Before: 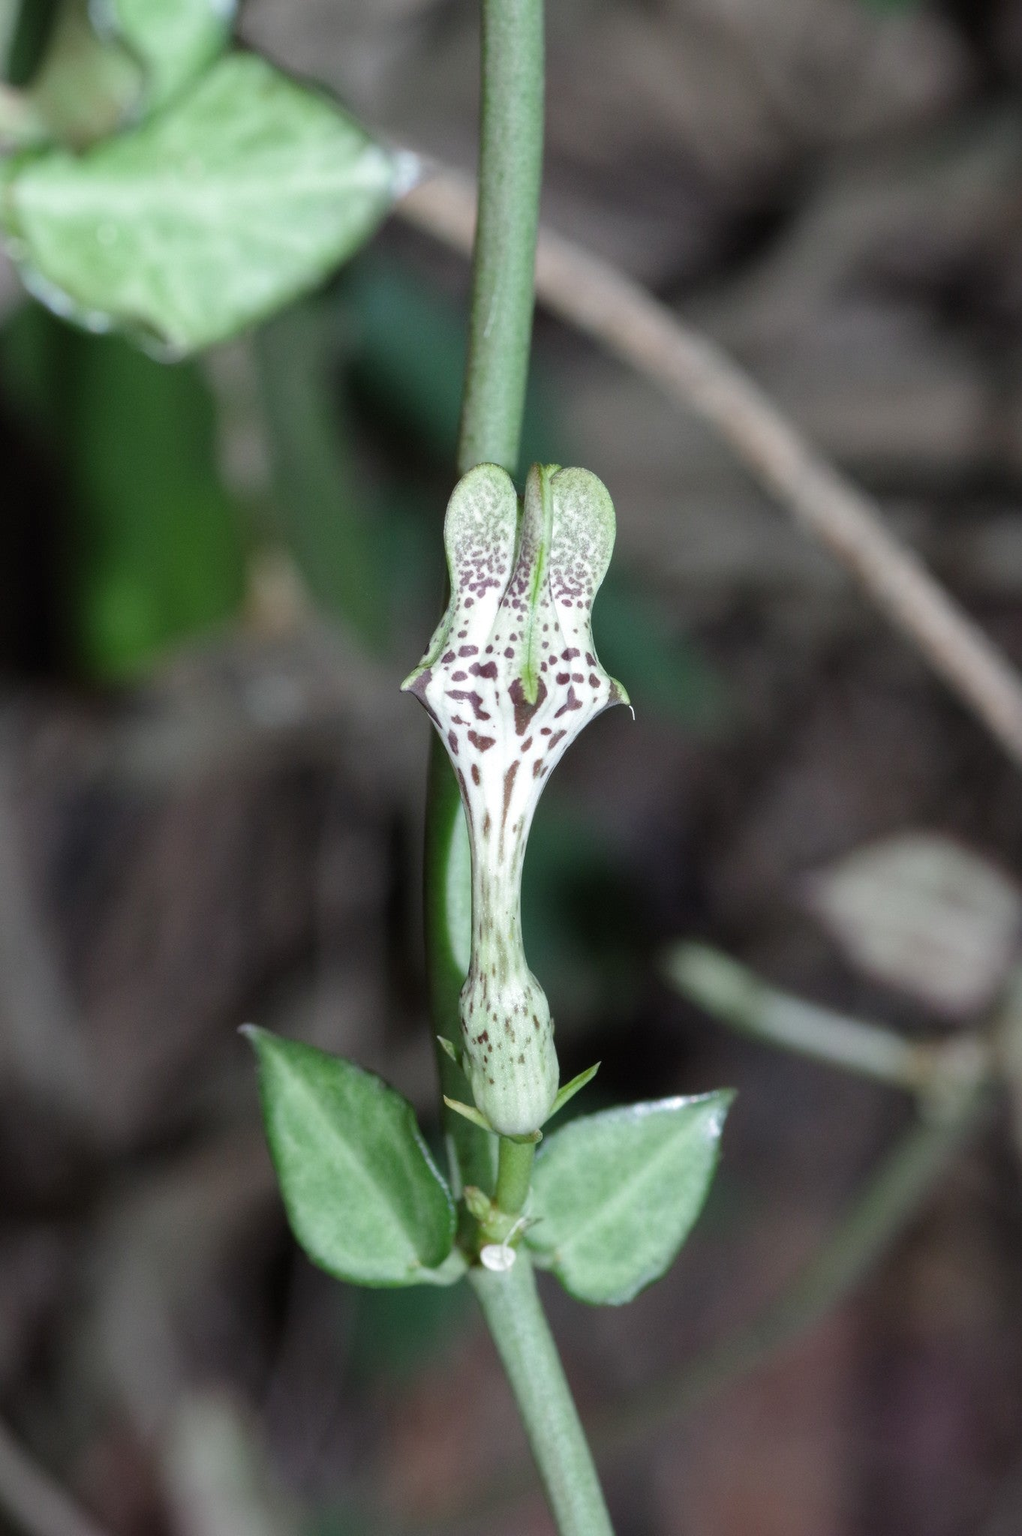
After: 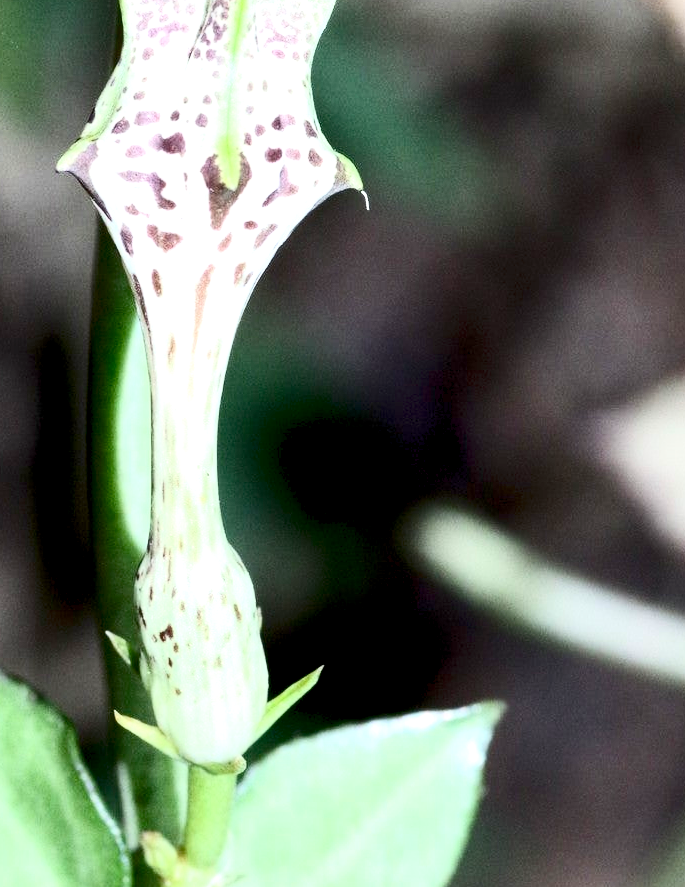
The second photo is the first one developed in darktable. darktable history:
crop: left 35.03%, top 36.625%, right 14.663%, bottom 20.057%
exposure: black level correction 0.01, exposure 1 EV, compensate highlight preservation false
levels: mode automatic
contrast brightness saturation: contrast 0.39, brightness 0.1
